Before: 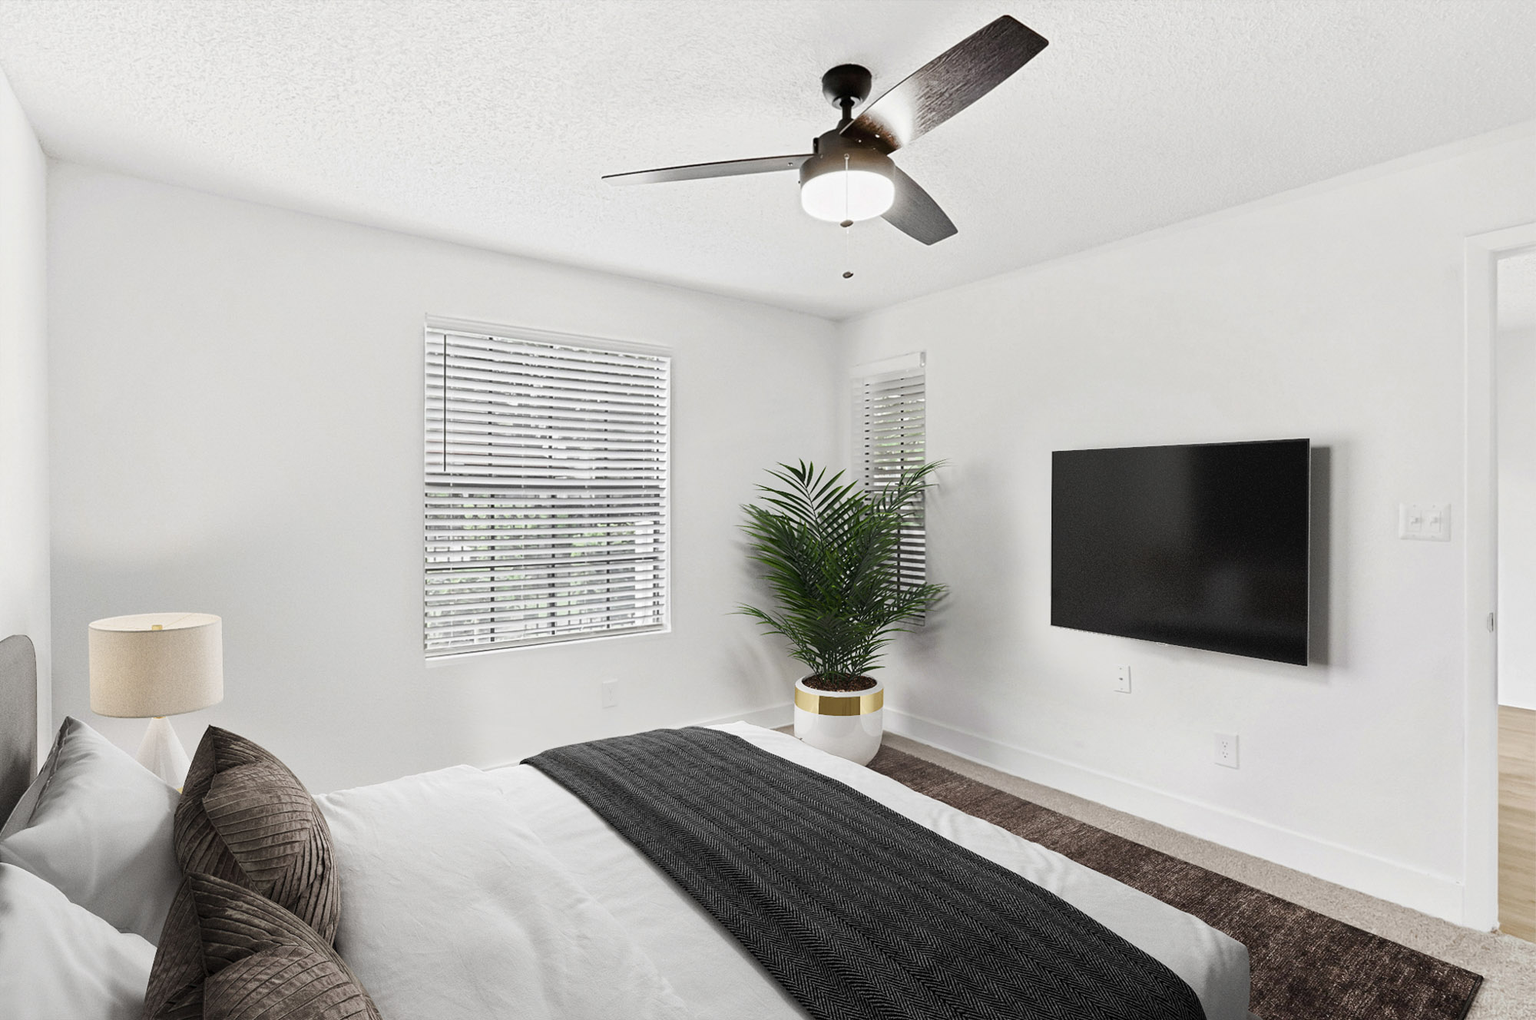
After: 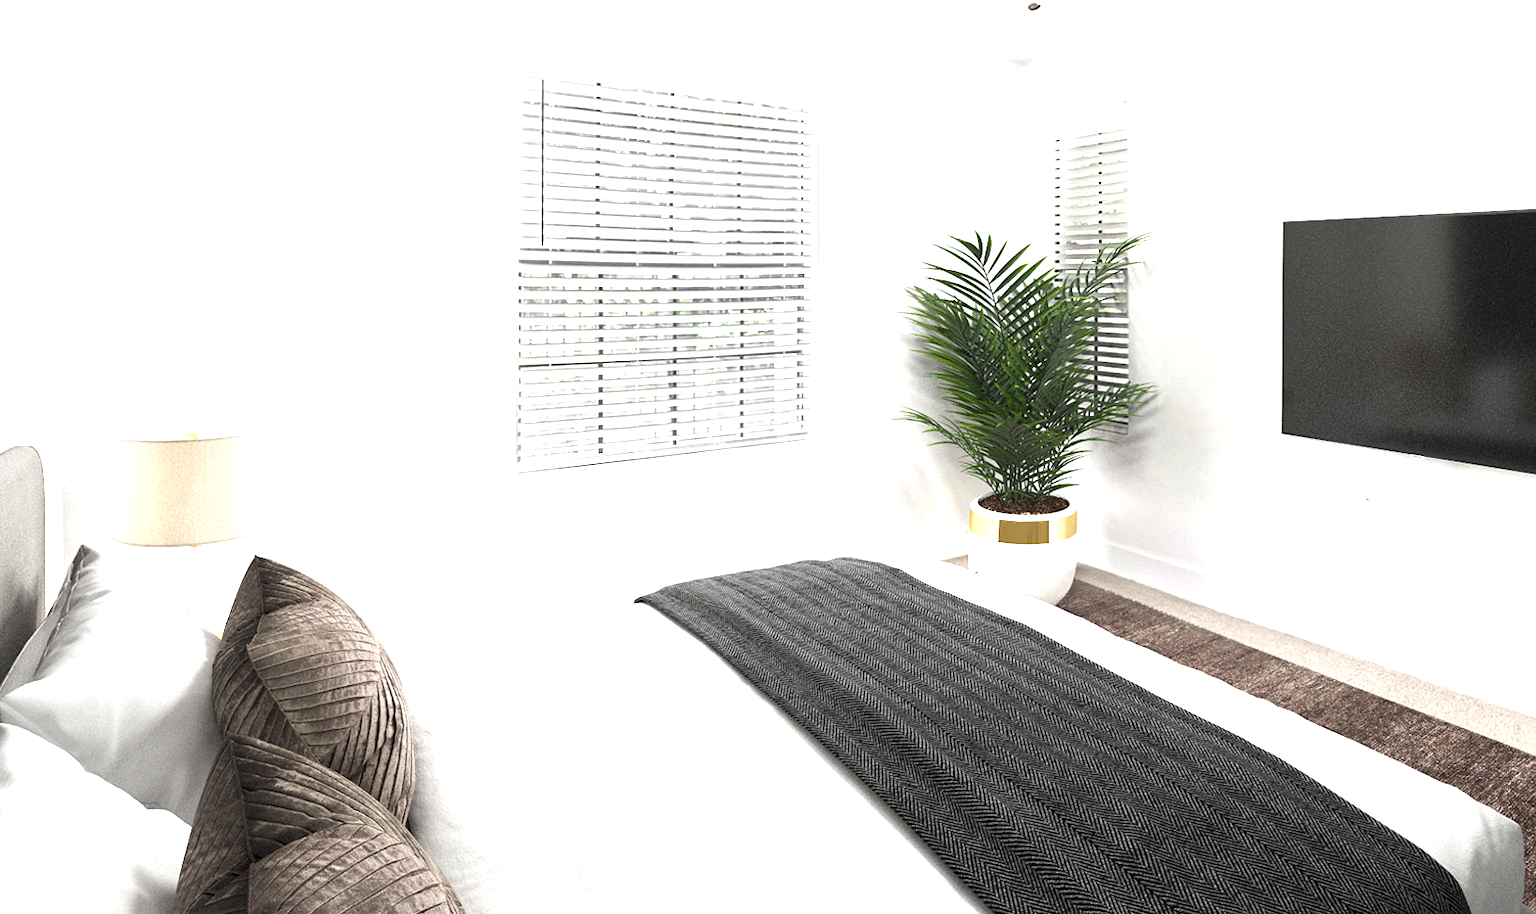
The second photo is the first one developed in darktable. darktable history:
exposure: exposure 1.219 EV, compensate highlight preservation false
crop: top 26.498%, right 17.992%
